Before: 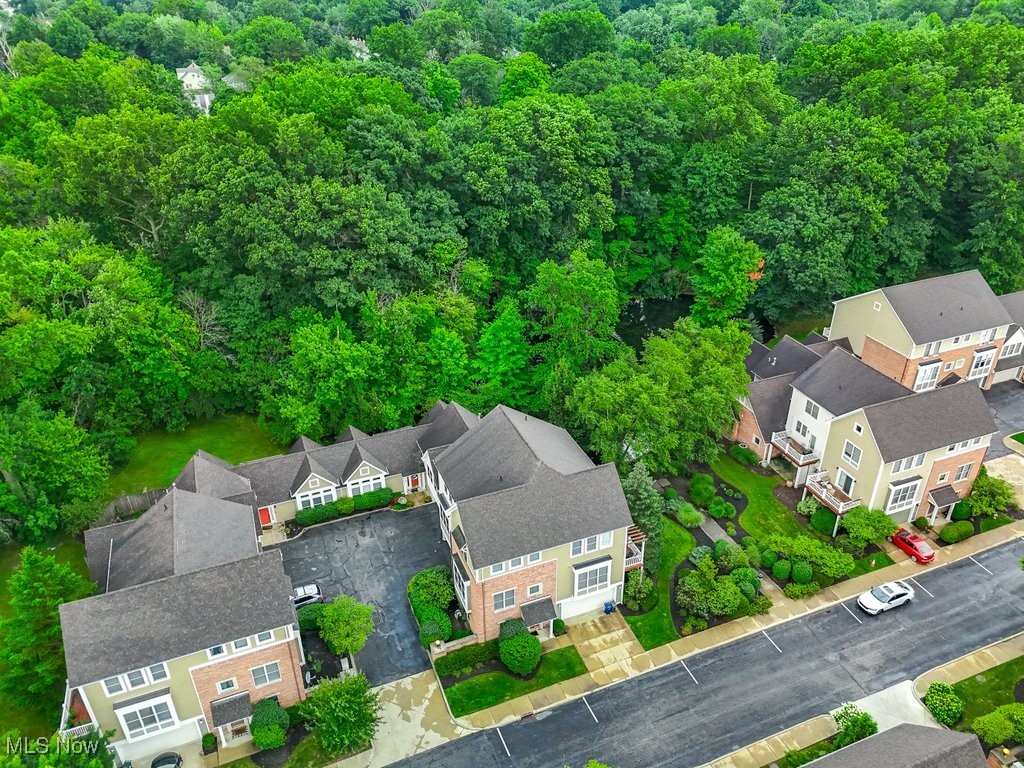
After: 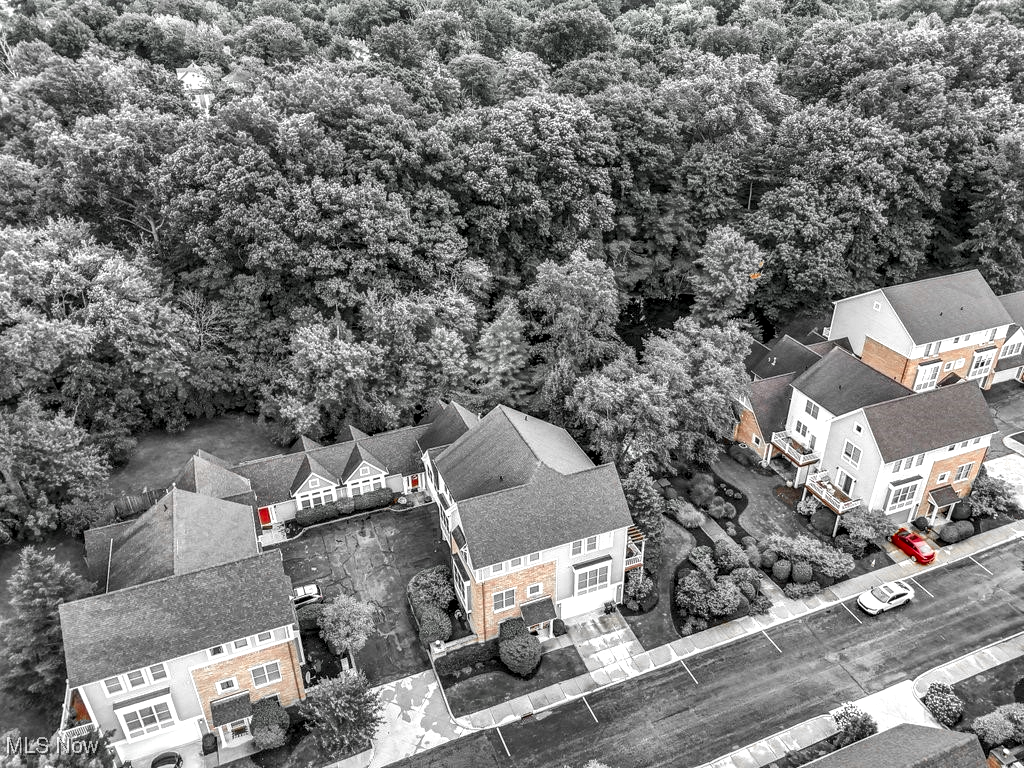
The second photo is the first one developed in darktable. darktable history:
local contrast: highlights 60%, shadows 61%, detail 160%
color zones: curves: ch0 [(0, 0.497) (0.096, 0.361) (0.221, 0.538) (0.429, 0.5) (0.571, 0.5) (0.714, 0.5) (0.857, 0.5) (1, 0.497)]; ch1 [(0, 0.5) (0.143, 0.5) (0.257, -0.002) (0.429, 0.04) (0.571, -0.001) (0.714, -0.015) (0.857, 0.024) (1, 0.5)]
